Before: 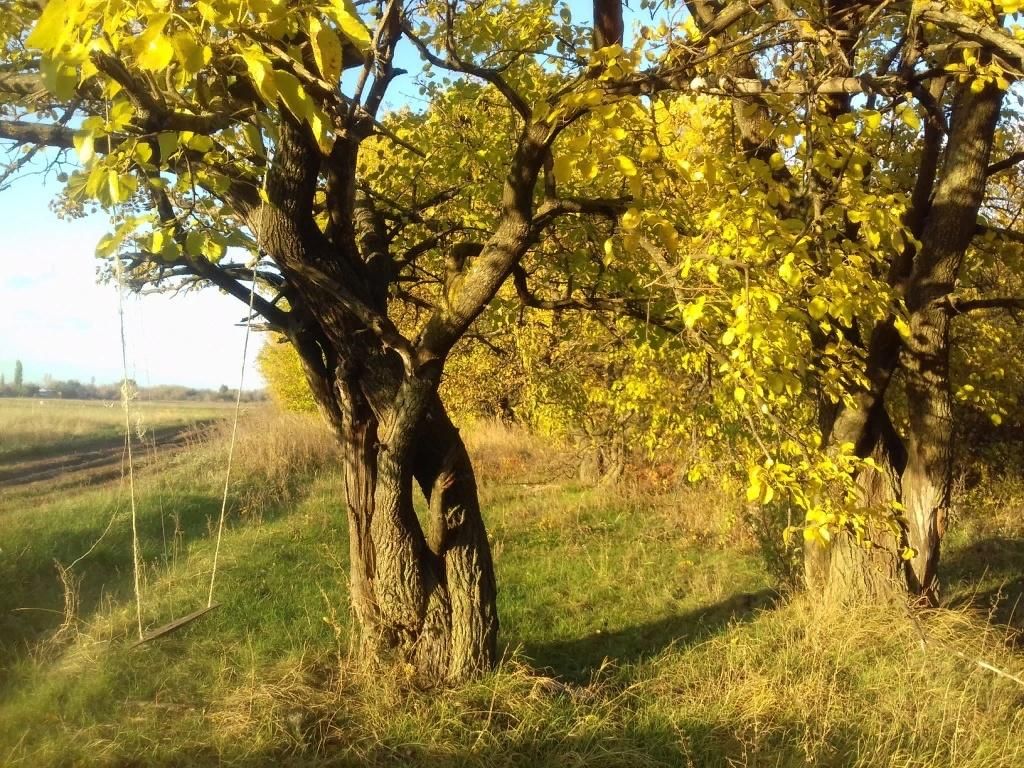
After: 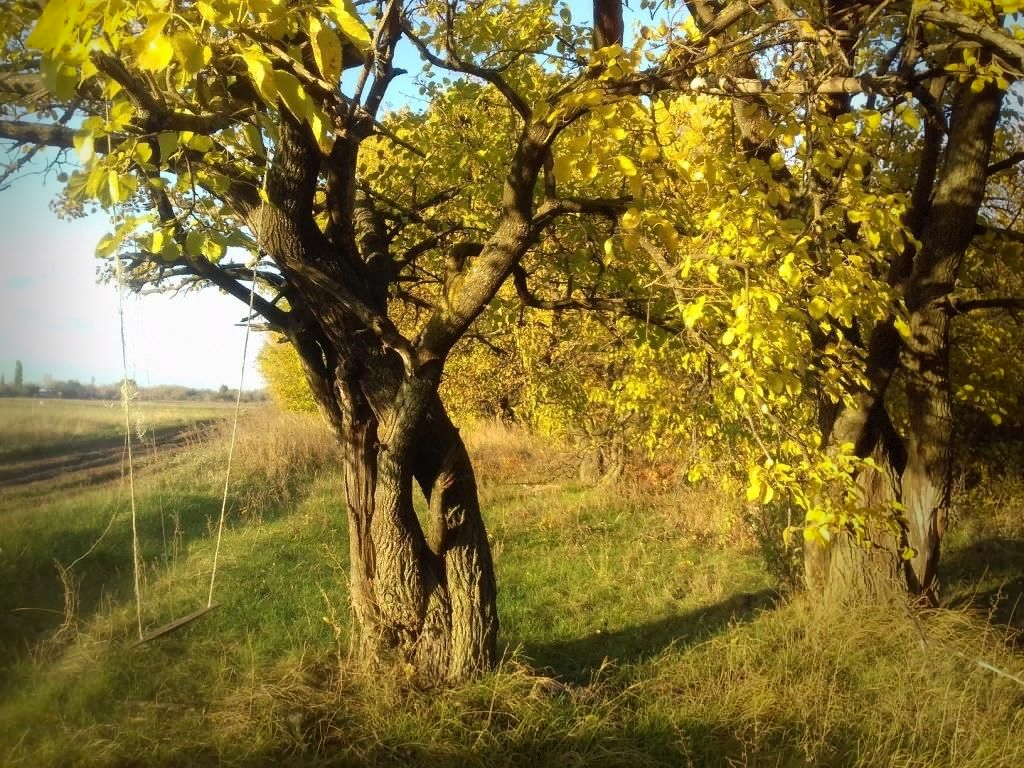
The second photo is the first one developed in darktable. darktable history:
vignetting: fall-off start 68.33%, fall-off radius 30%, saturation 0.042, center (-0.066, -0.311), width/height ratio 0.992, shape 0.85, dithering 8-bit output
rotate and perspective: crop left 0, crop top 0
